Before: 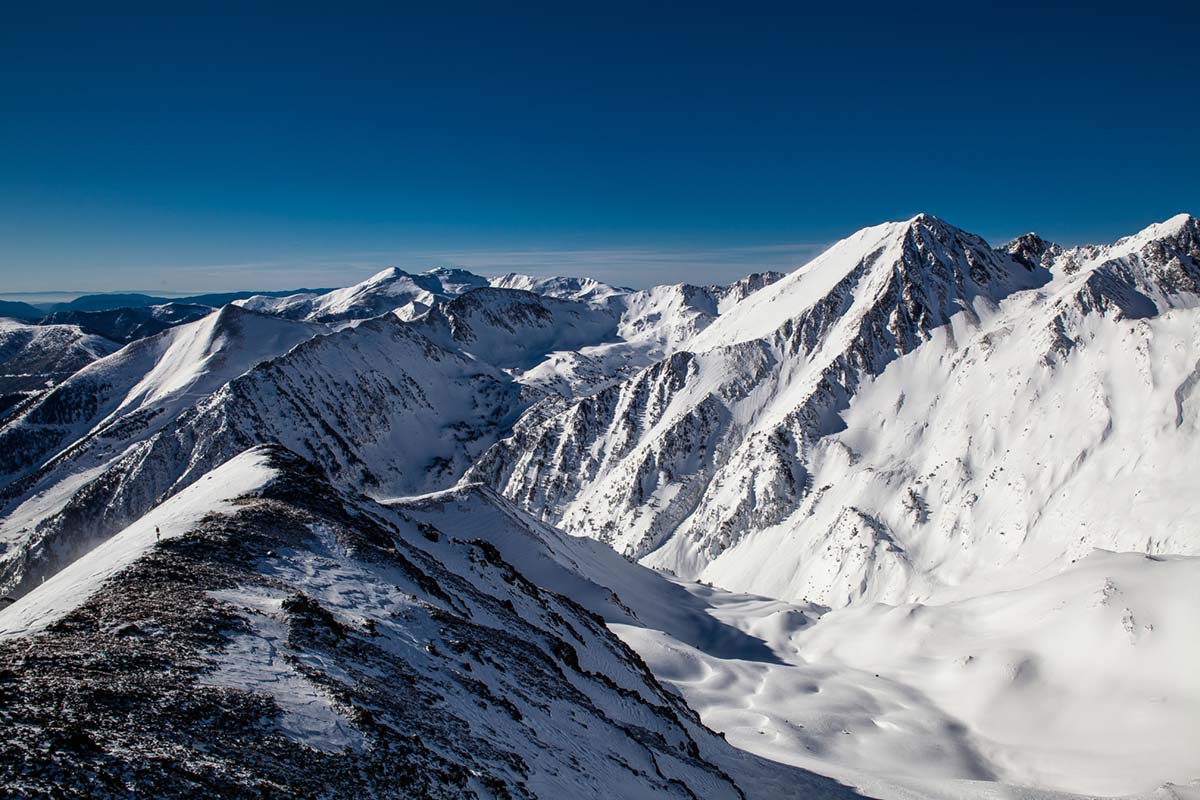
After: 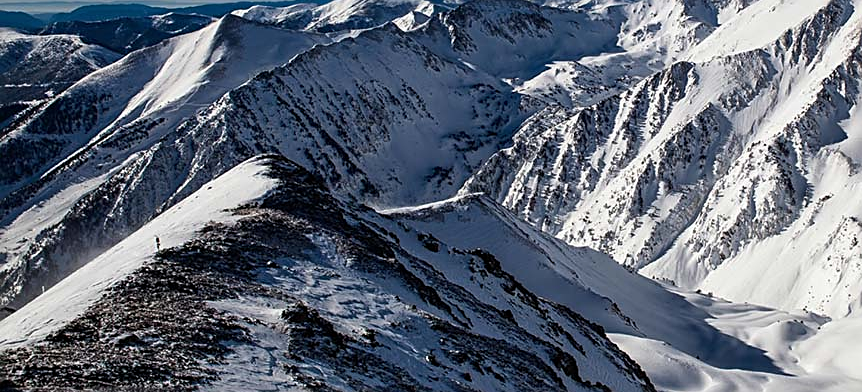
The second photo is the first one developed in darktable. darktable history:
sharpen: on, module defaults
tone equalizer: on, module defaults
crop: top 36.348%, right 28.093%, bottom 14.637%
